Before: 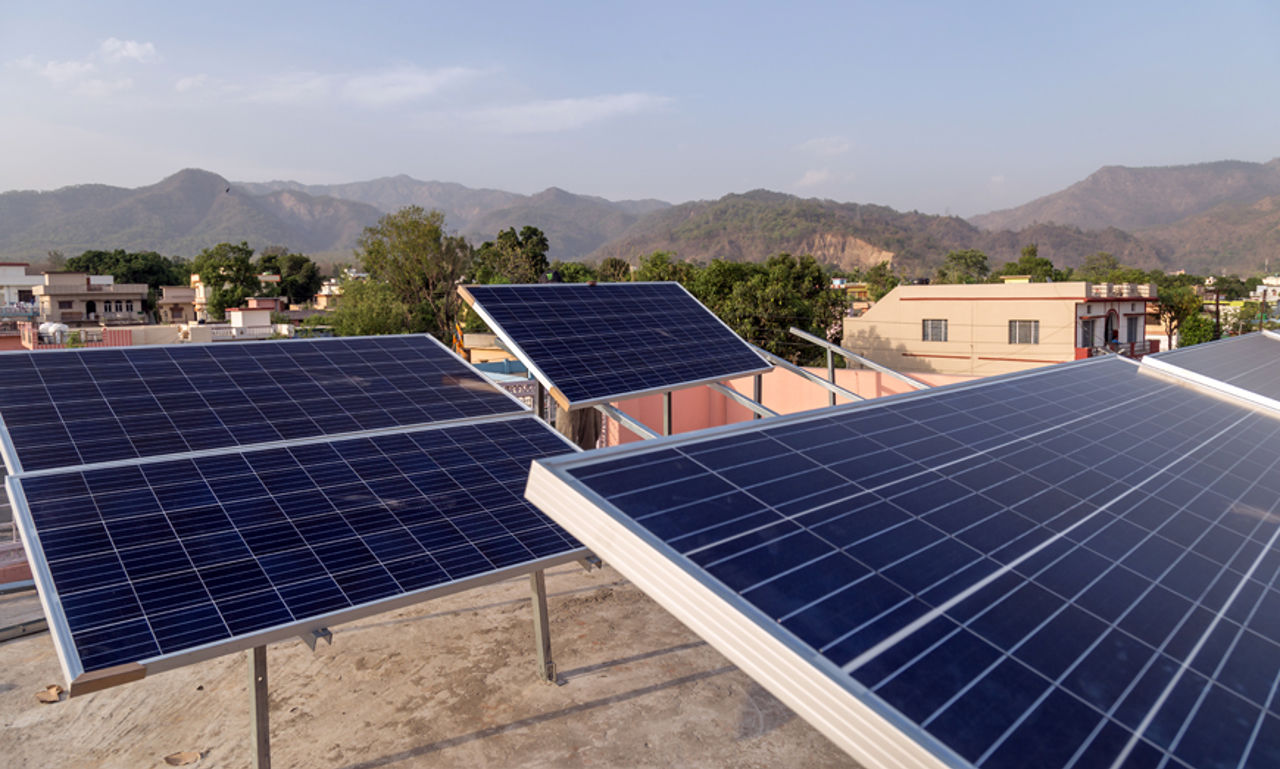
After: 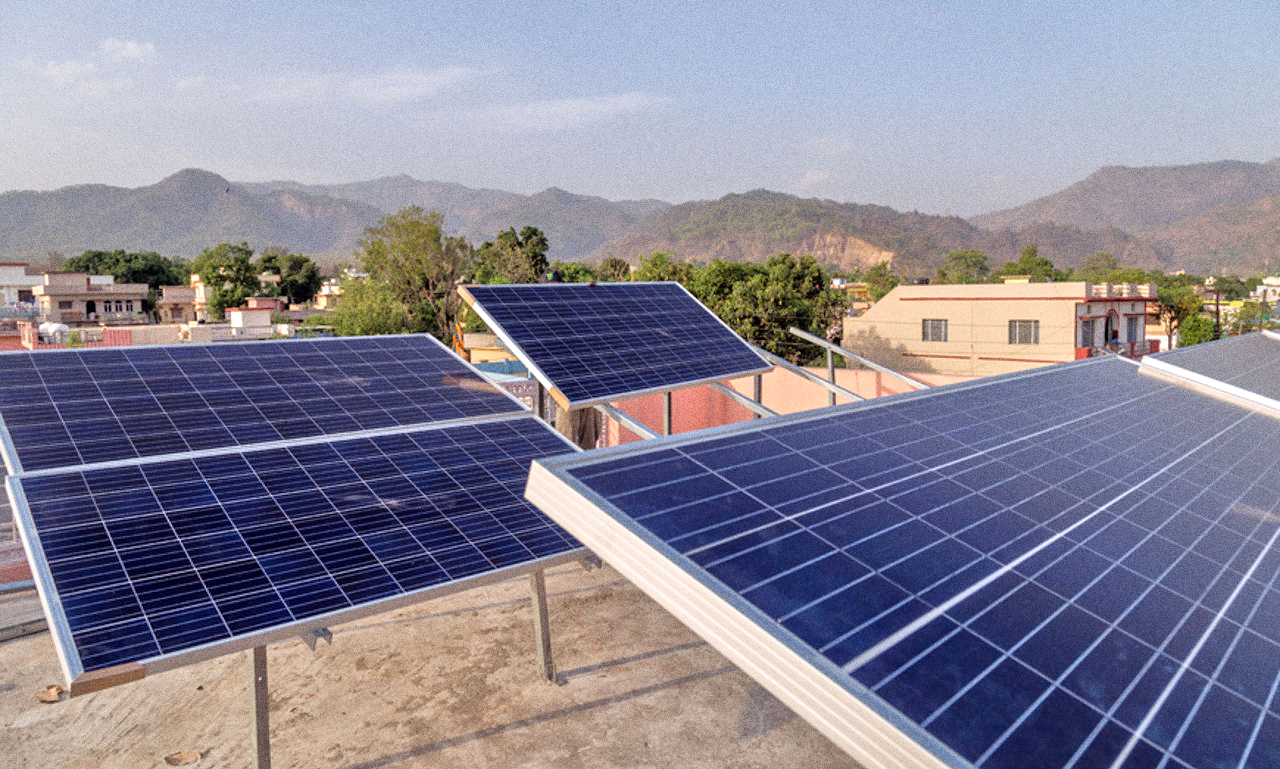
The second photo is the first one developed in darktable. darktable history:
grain: coarseness 0.09 ISO, strength 40%
tone equalizer: -7 EV 0.15 EV, -6 EV 0.6 EV, -5 EV 1.15 EV, -4 EV 1.33 EV, -3 EV 1.15 EV, -2 EV 0.6 EV, -1 EV 0.15 EV, mask exposure compensation -0.5 EV
